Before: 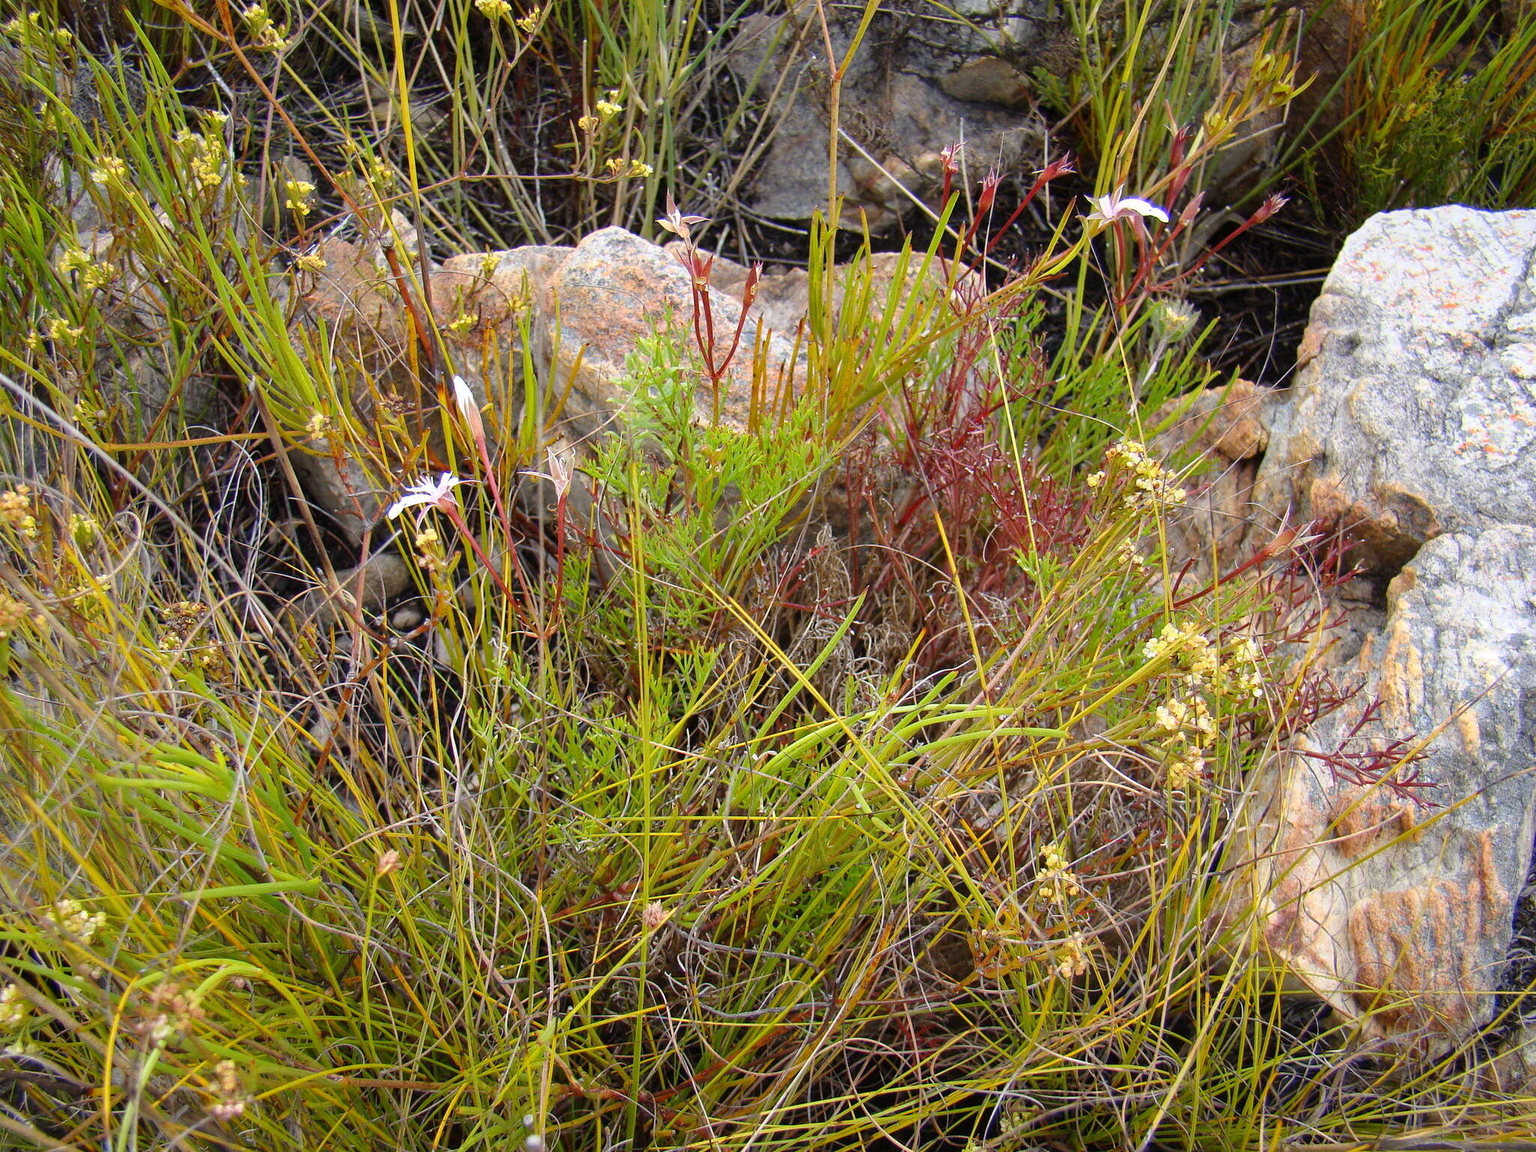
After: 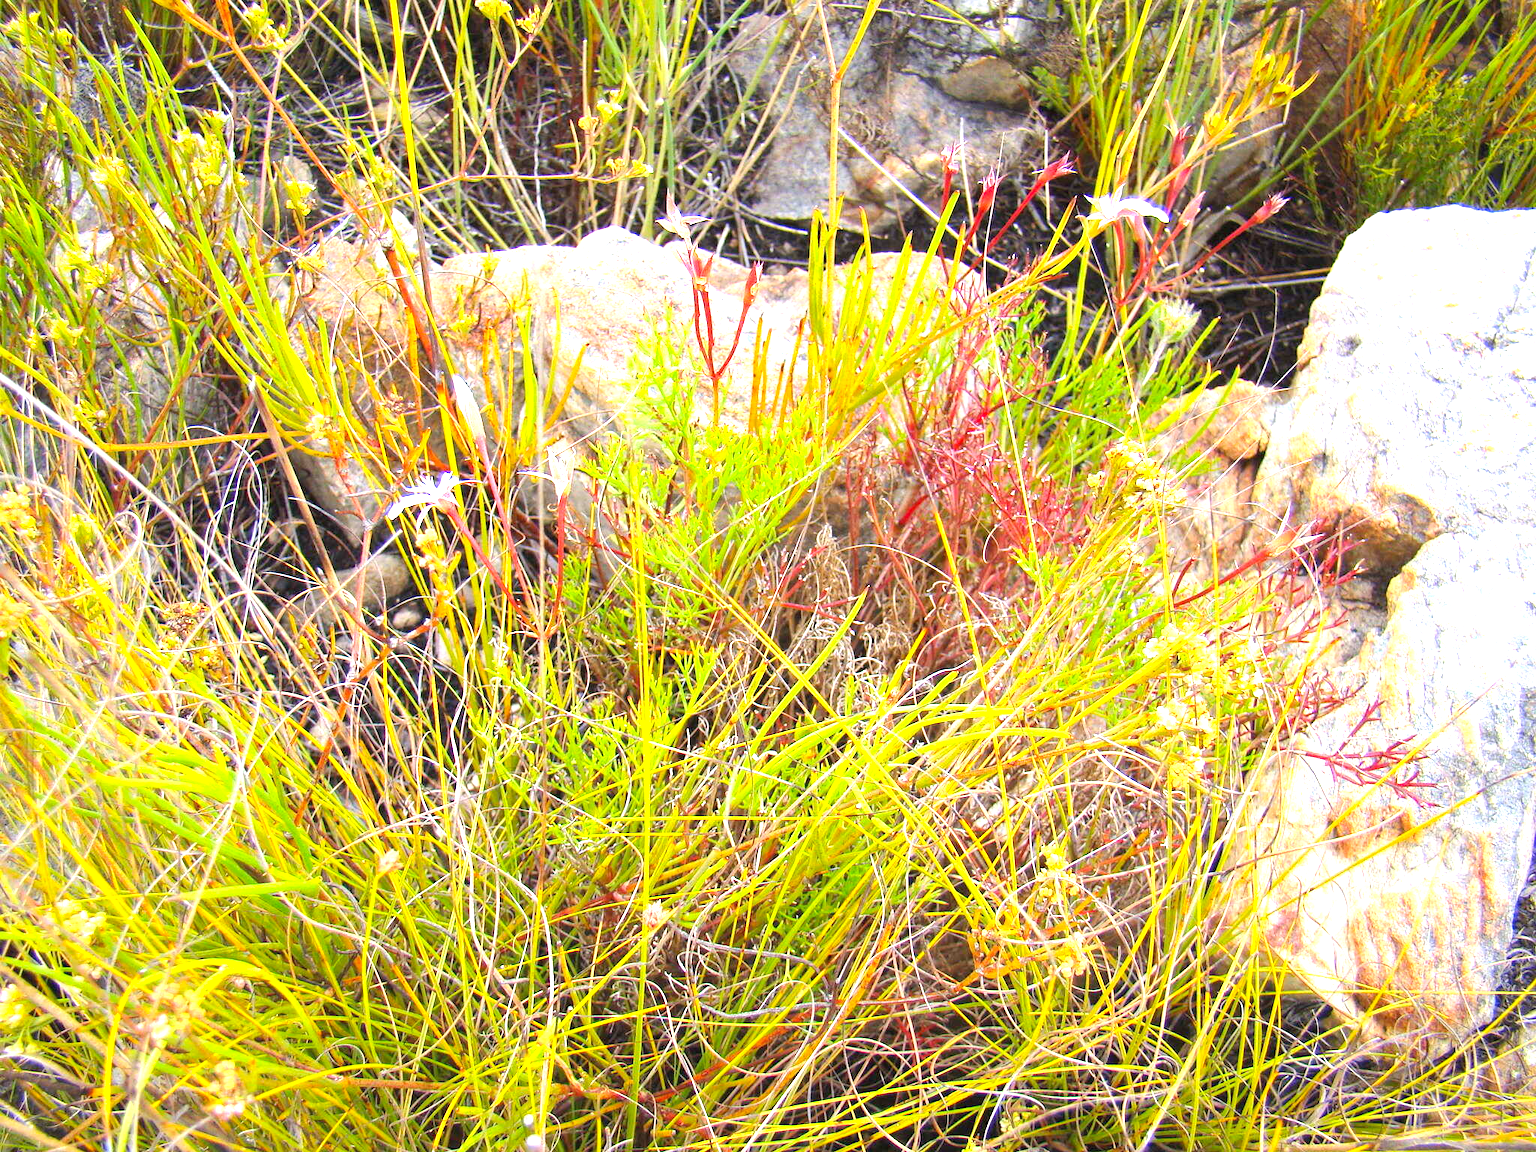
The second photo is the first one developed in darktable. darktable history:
contrast brightness saturation: brightness 0.091, saturation 0.195
exposure: black level correction 0, exposure 1.457 EV, compensate highlight preservation false
